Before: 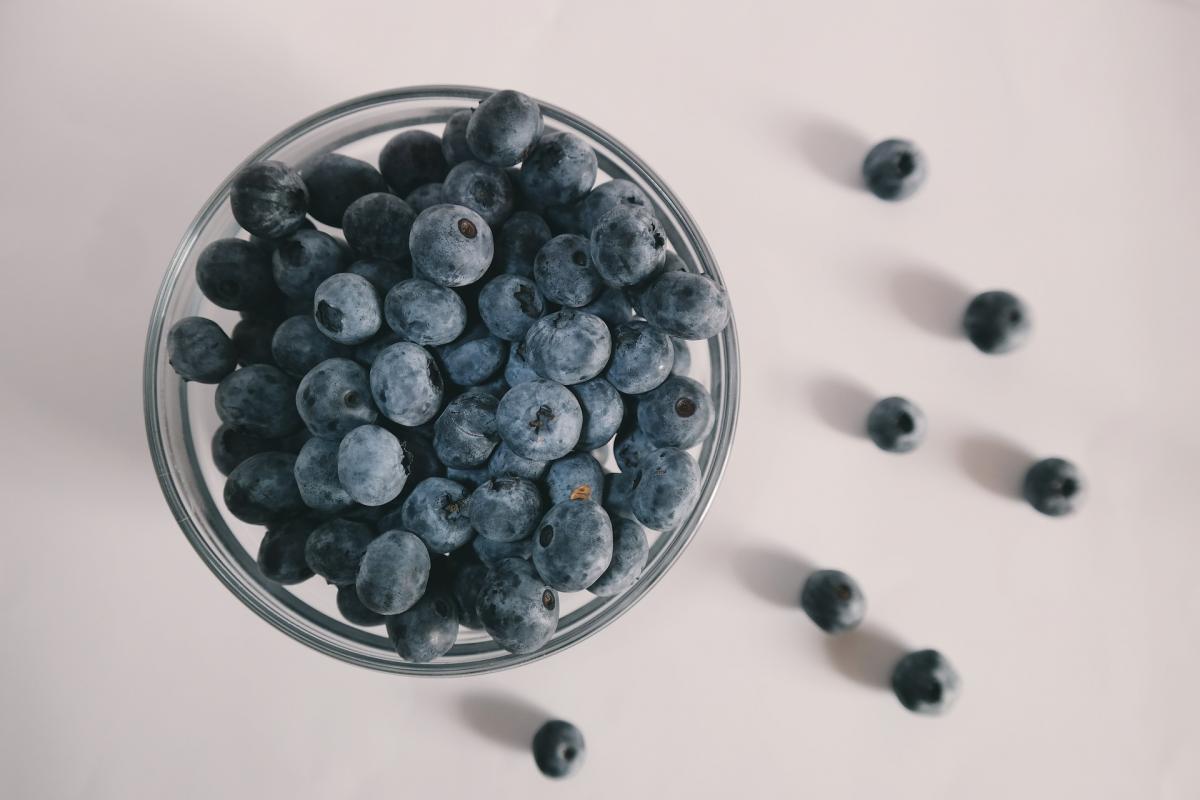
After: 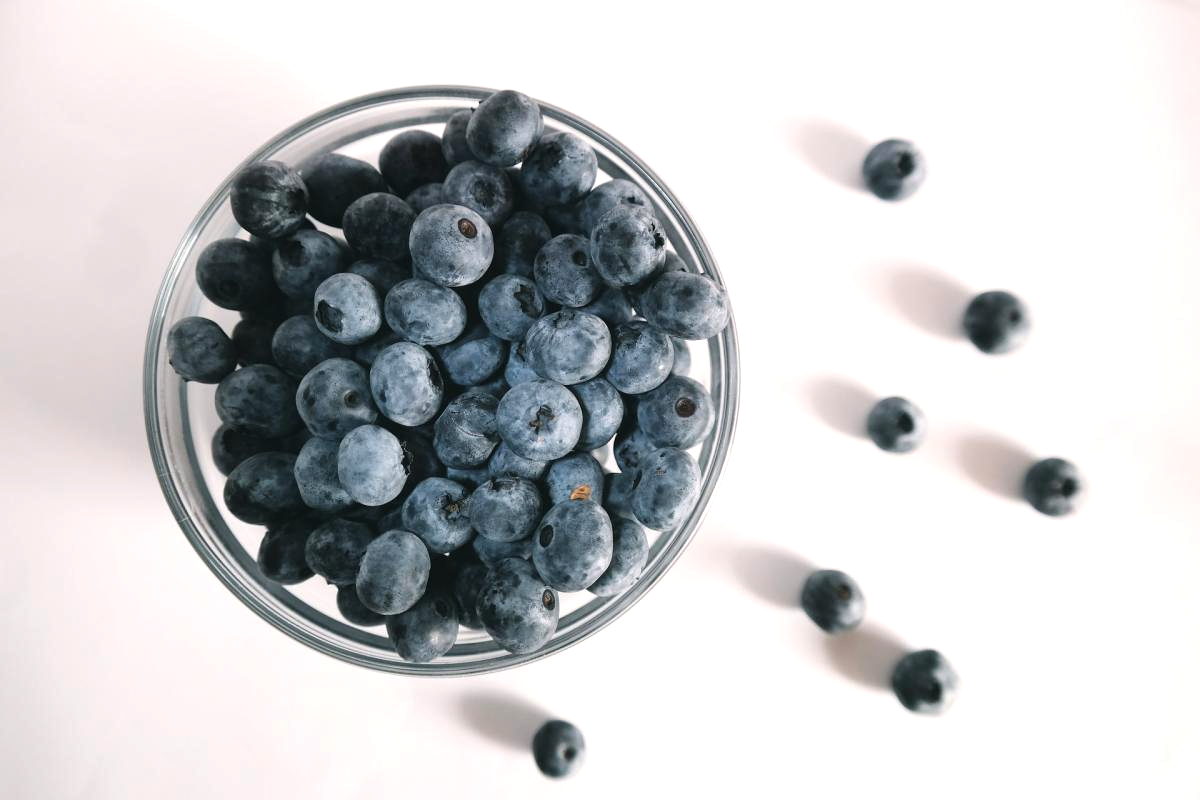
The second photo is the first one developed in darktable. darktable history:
tone equalizer: -8 EV -0.785 EV, -7 EV -0.667 EV, -6 EV -0.567 EV, -5 EV -0.377 EV, -3 EV 0.395 EV, -2 EV 0.6 EV, -1 EV 0.693 EV, +0 EV 0.738 EV
